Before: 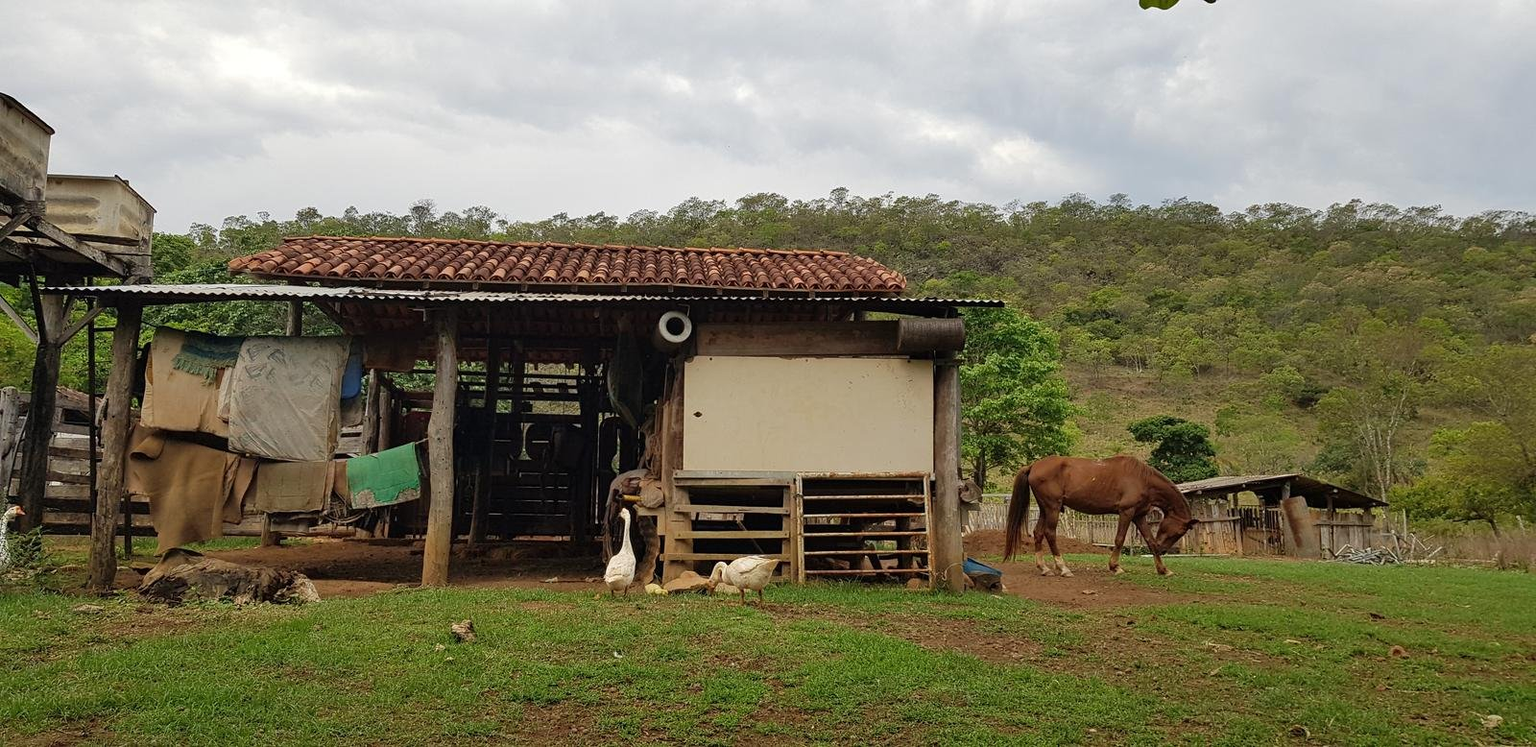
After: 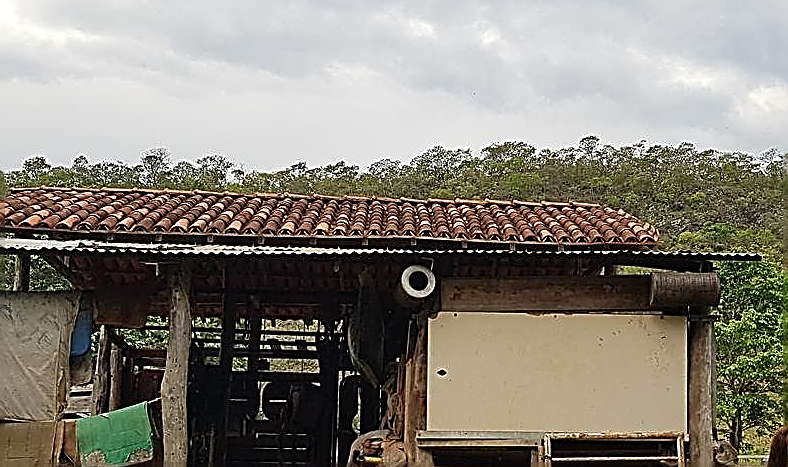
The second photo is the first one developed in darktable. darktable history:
crop: left 17.835%, top 7.675%, right 32.881%, bottom 32.213%
sharpen: amount 2
